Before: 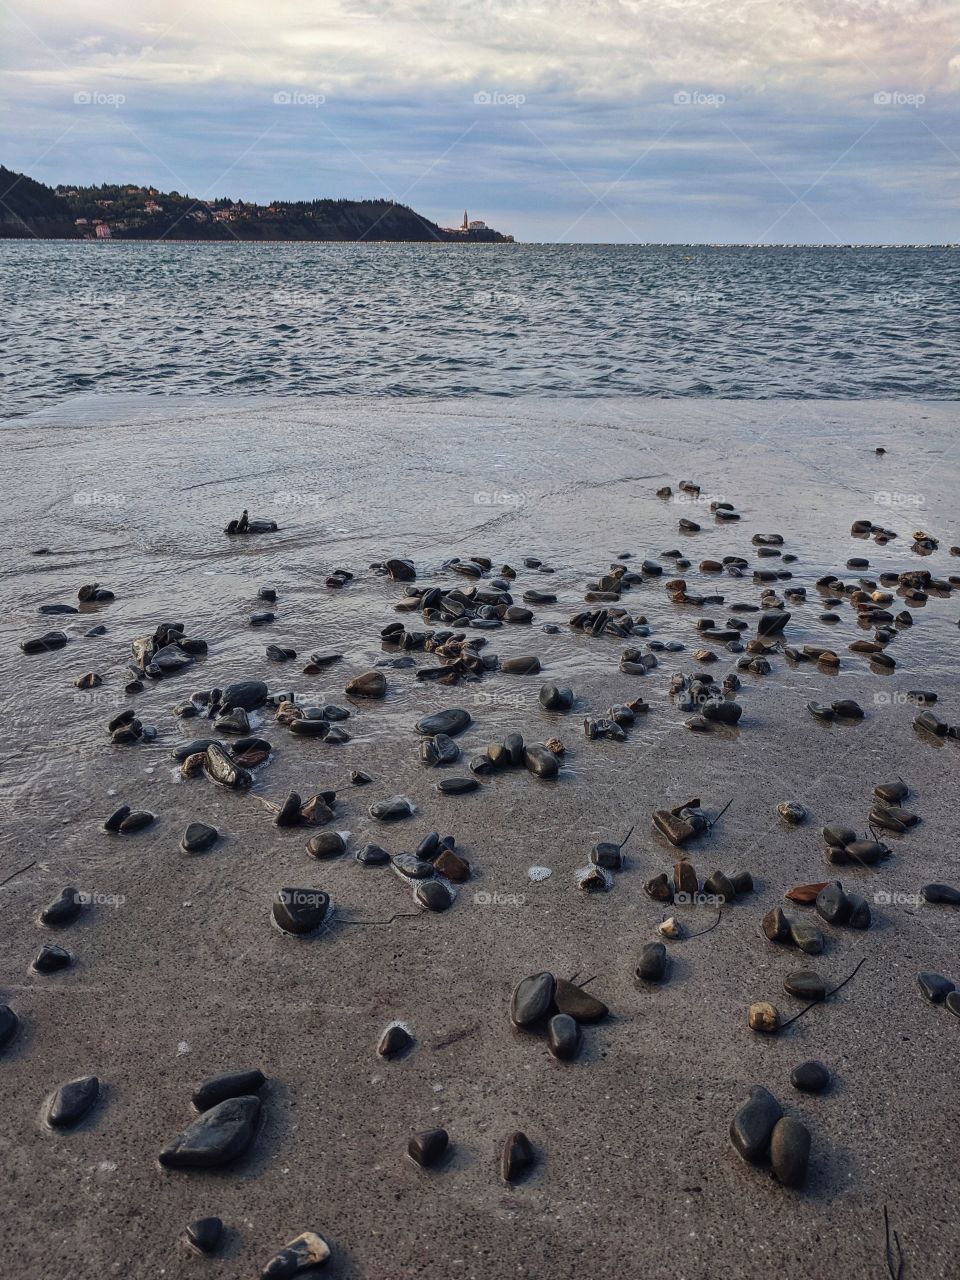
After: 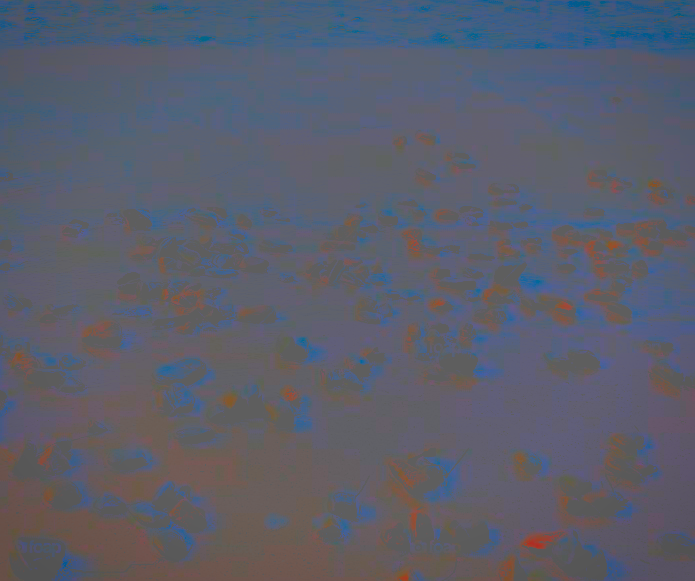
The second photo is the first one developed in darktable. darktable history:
local contrast: on, module defaults
contrast brightness saturation: contrast -0.99, brightness -0.178, saturation 0.753
crop and rotate: left 27.543%, top 27.492%, bottom 27.112%
sharpen: on, module defaults
exposure: exposure 0.552 EV, compensate exposure bias true, compensate highlight preservation false
tone curve: curves: ch0 [(0, 0) (0.003, 0.198) (0.011, 0.198) (0.025, 0.198) (0.044, 0.198) (0.069, 0.201) (0.1, 0.202) (0.136, 0.207) (0.177, 0.212) (0.224, 0.222) (0.277, 0.27) (0.335, 0.332) (0.399, 0.422) (0.468, 0.542) (0.543, 0.626) (0.623, 0.698) (0.709, 0.764) (0.801, 0.82) (0.898, 0.863) (1, 1)], preserve colors none
filmic rgb: black relative exposure -2.77 EV, white relative exposure 4.56 EV, hardness 1.75, contrast 1.242, contrast in shadows safe
vignetting: brightness -0.246, saturation 0.144, automatic ratio true
